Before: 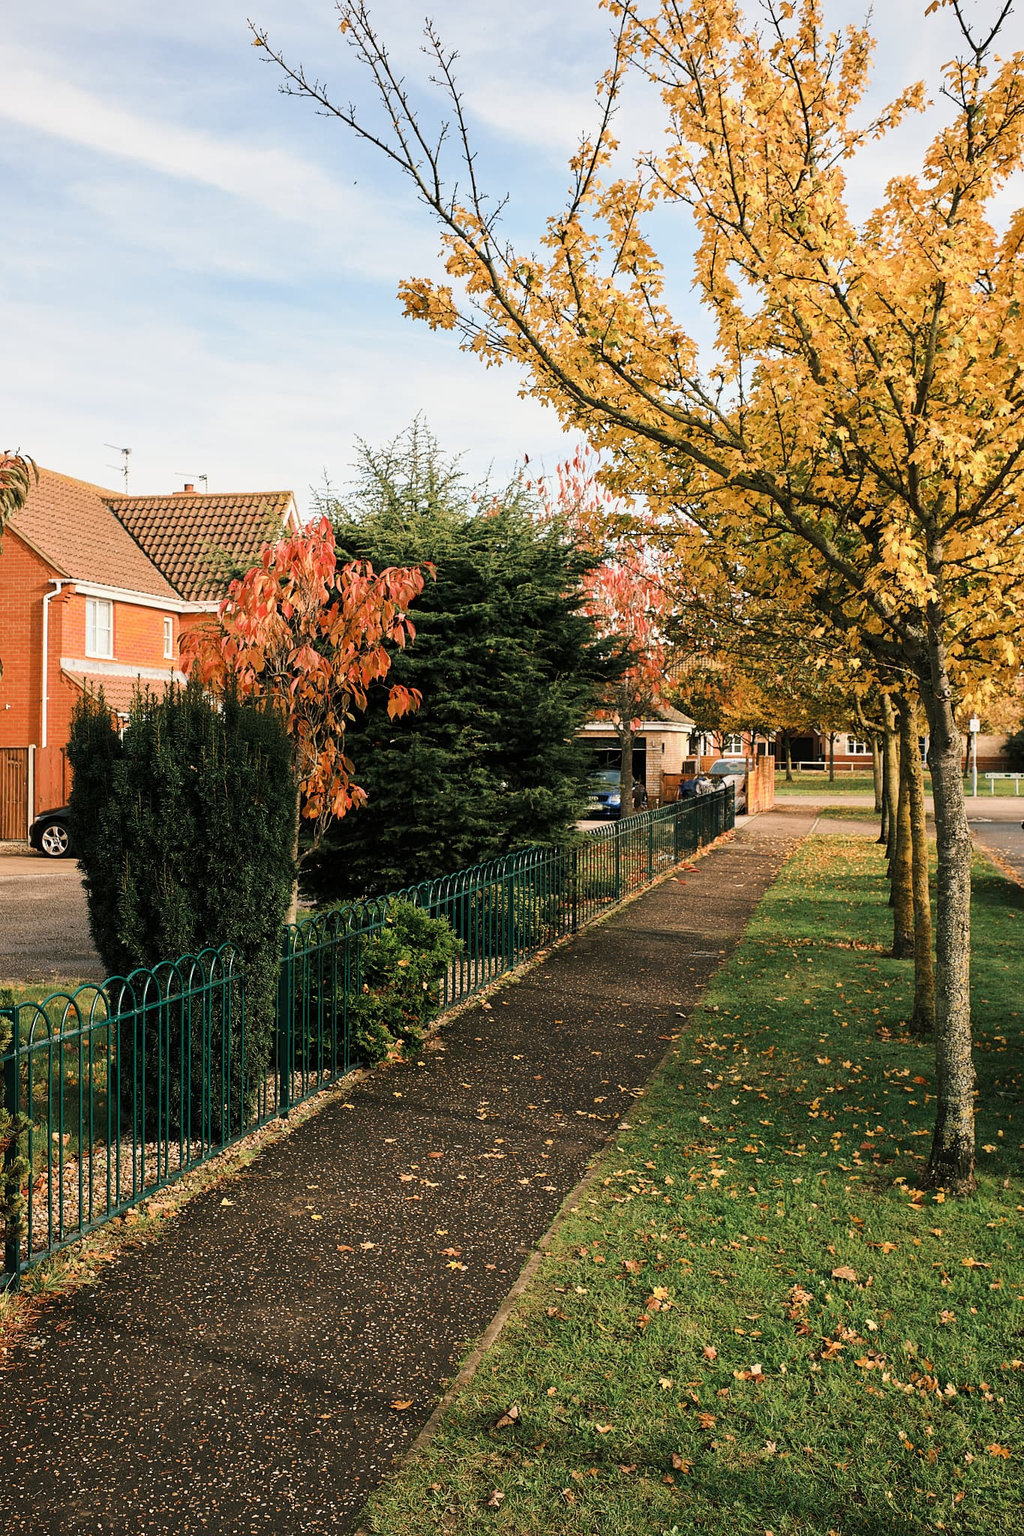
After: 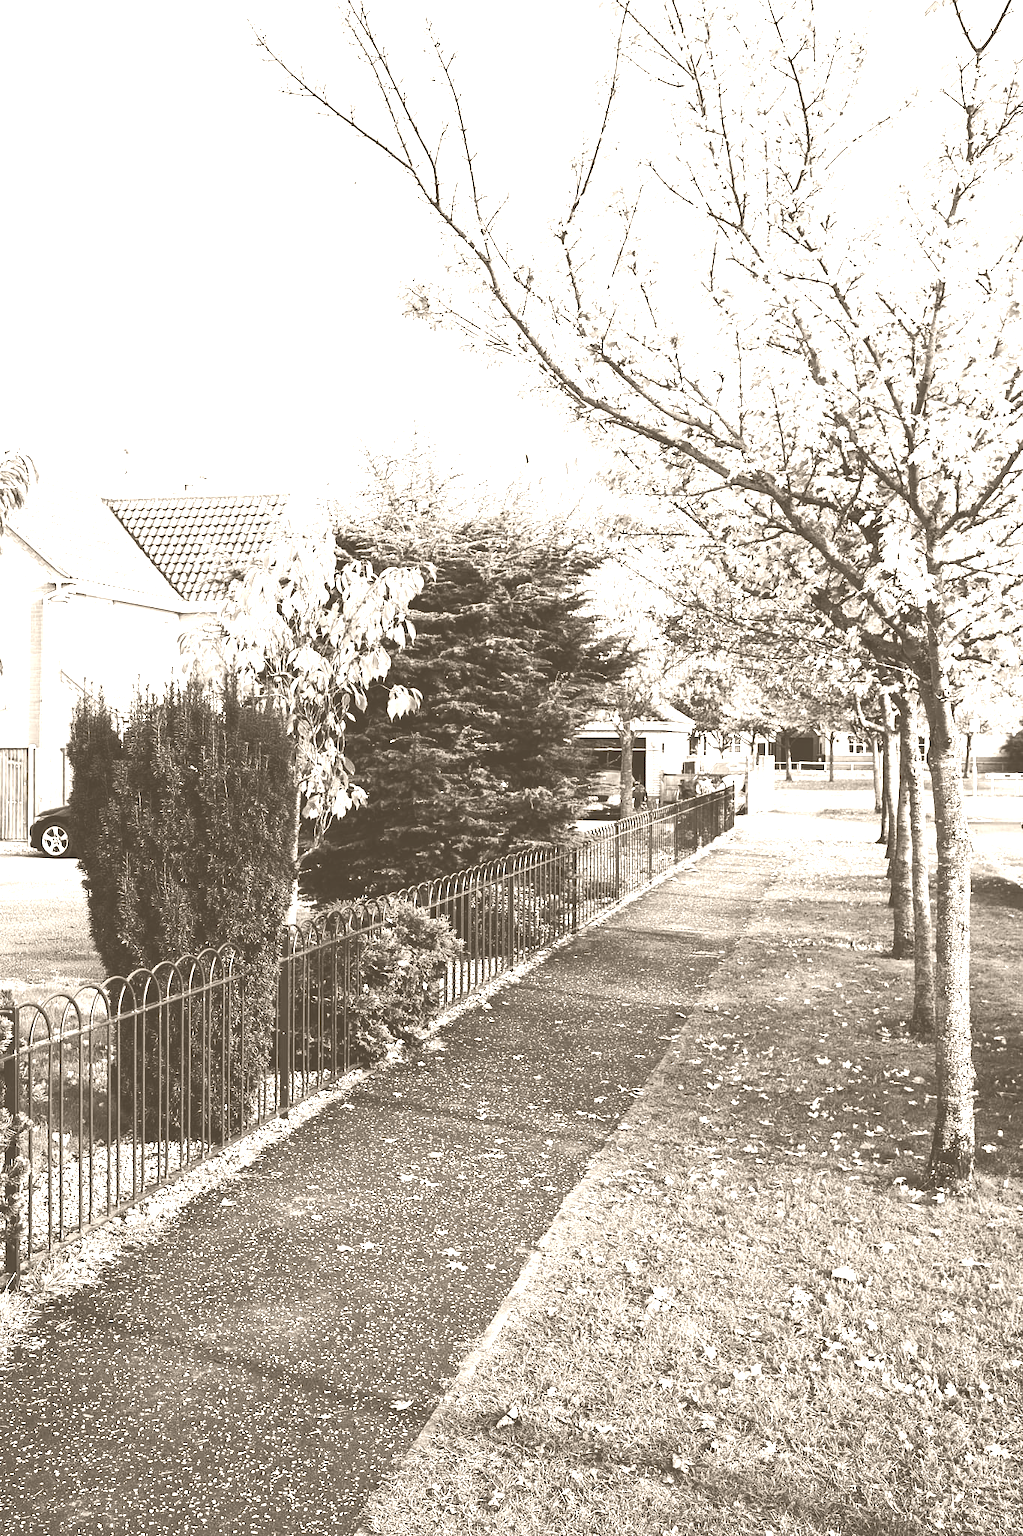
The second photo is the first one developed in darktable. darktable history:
color zones: curves: ch0 [(0, 0.465) (0.092, 0.596) (0.289, 0.464) (0.429, 0.453) (0.571, 0.464) (0.714, 0.455) (0.857, 0.462) (1, 0.465)]
colorize: hue 34.49°, saturation 35.33%, source mix 100%, version 1
base curve: curves: ch0 [(0, 0) (0.028, 0.03) (0.121, 0.232) (0.46, 0.748) (0.859, 0.968) (1, 1)], preserve colors none
